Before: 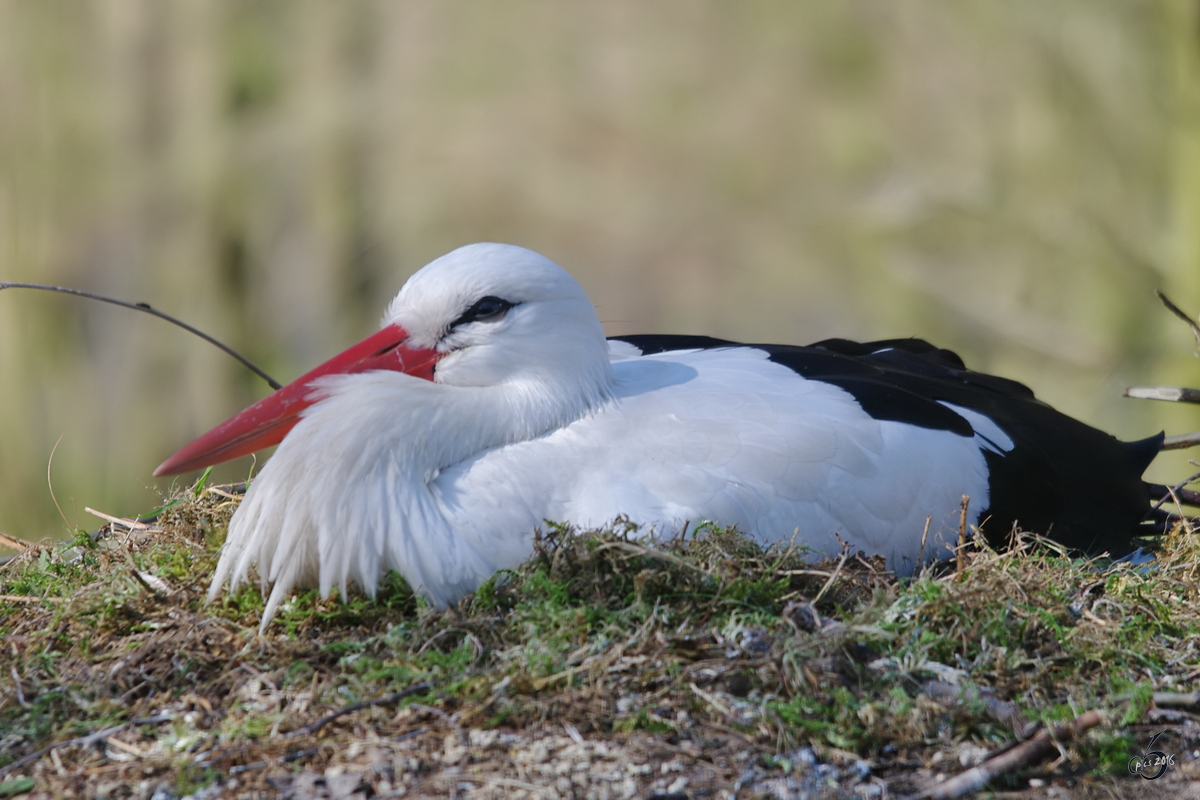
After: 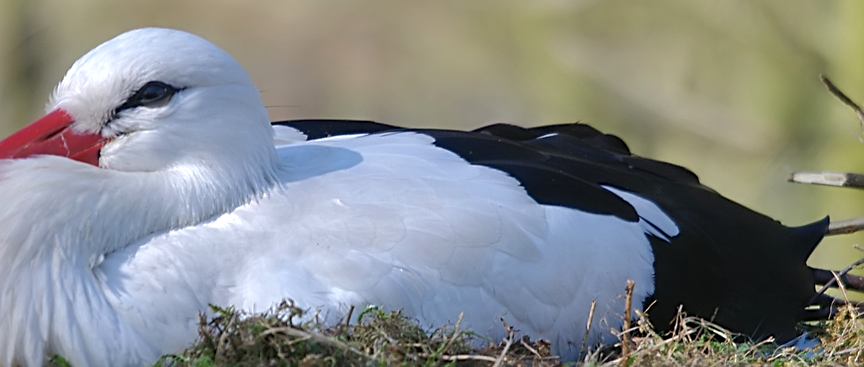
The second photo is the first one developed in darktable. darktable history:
crop and rotate: left 27.938%, top 27.046%, bottom 27.046%
sharpen: on, module defaults
shadows and highlights: on, module defaults
tone equalizer: -8 EV -0.417 EV, -7 EV -0.389 EV, -6 EV -0.333 EV, -5 EV -0.222 EV, -3 EV 0.222 EV, -2 EV 0.333 EV, -1 EV 0.389 EV, +0 EV 0.417 EV, edges refinement/feathering 500, mask exposure compensation -1.57 EV, preserve details no
